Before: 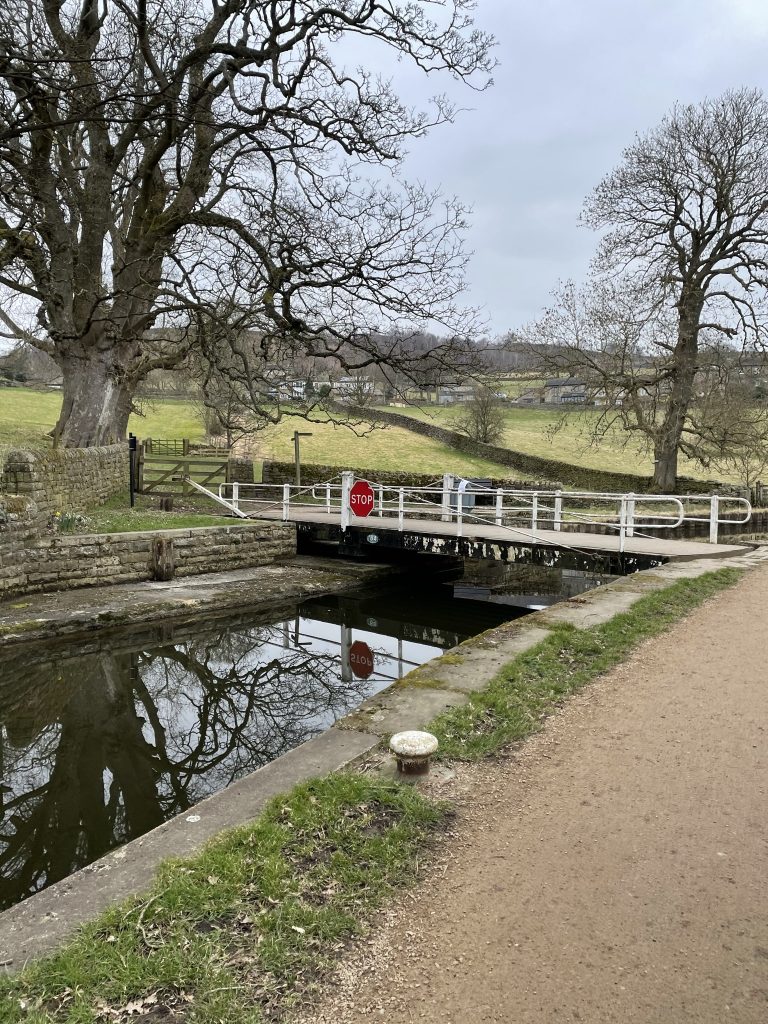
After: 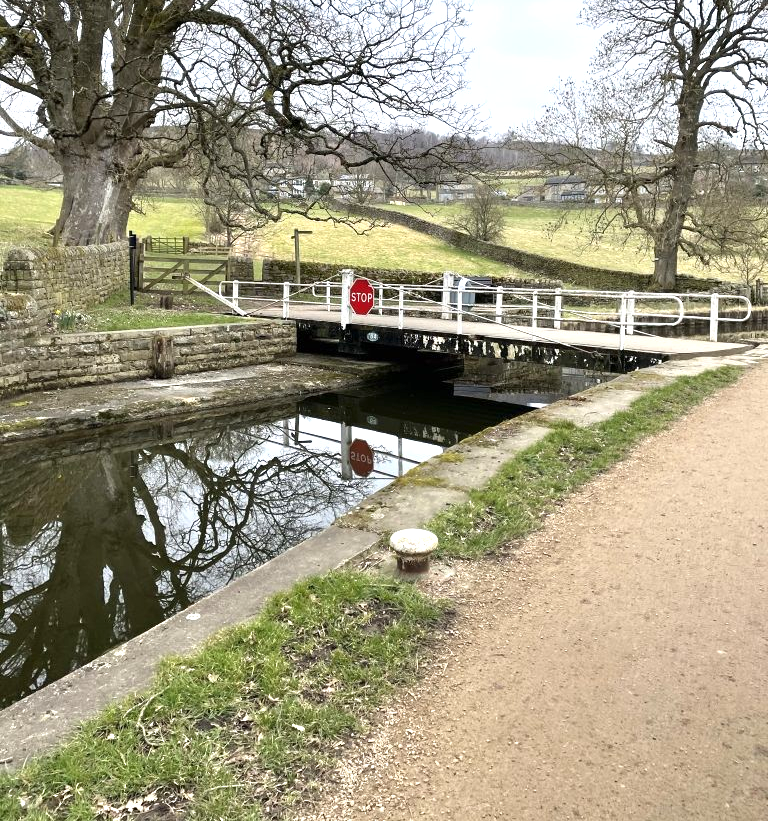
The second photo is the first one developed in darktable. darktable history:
crop and rotate: top 19.736%
exposure: exposure 0.764 EV, compensate exposure bias true, compensate highlight preservation false
